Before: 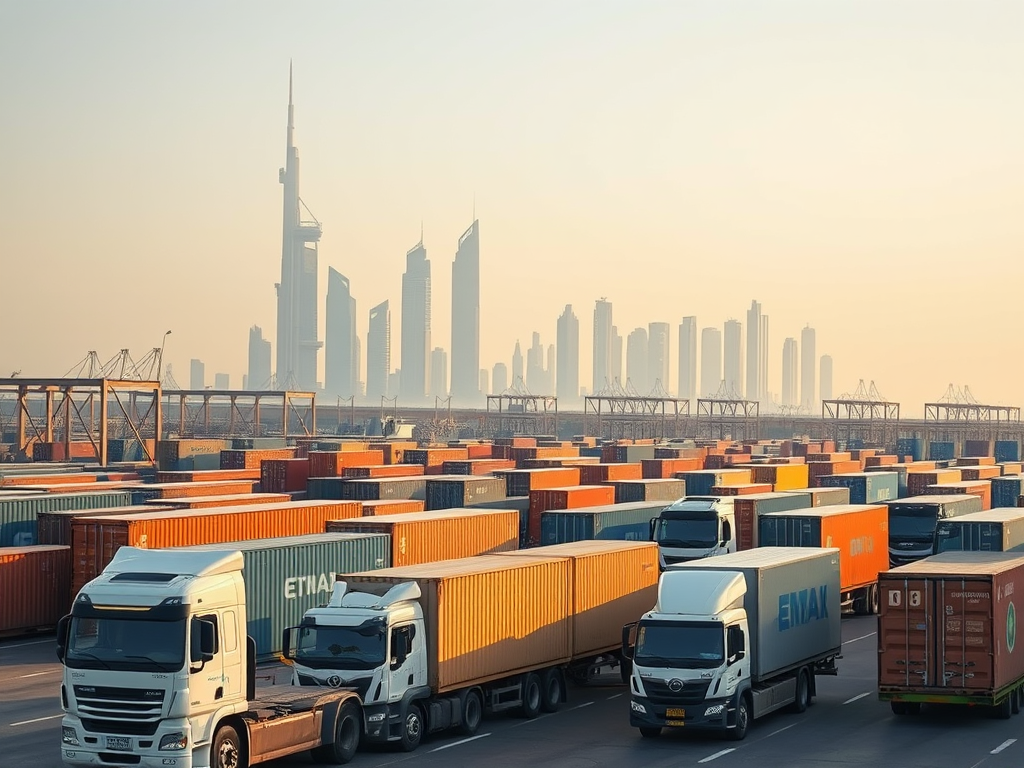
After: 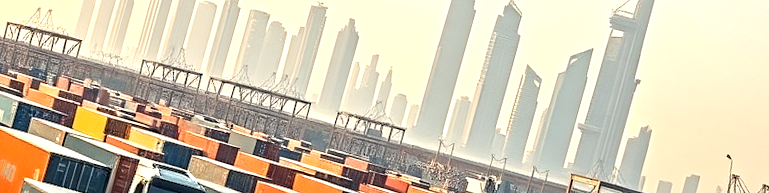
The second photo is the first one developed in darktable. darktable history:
sharpen: radius 2.883, amount 0.868, threshold 47.523
tone equalizer: on, module defaults
crop and rotate: angle 16.12°, top 30.835%, bottom 35.653%
exposure: exposure 0.493 EV, compensate highlight preservation false
contrast equalizer: octaves 7, y [[0.5, 0.542, 0.583, 0.625, 0.667, 0.708], [0.5 ×6], [0.5 ×6], [0 ×6], [0 ×6]]
